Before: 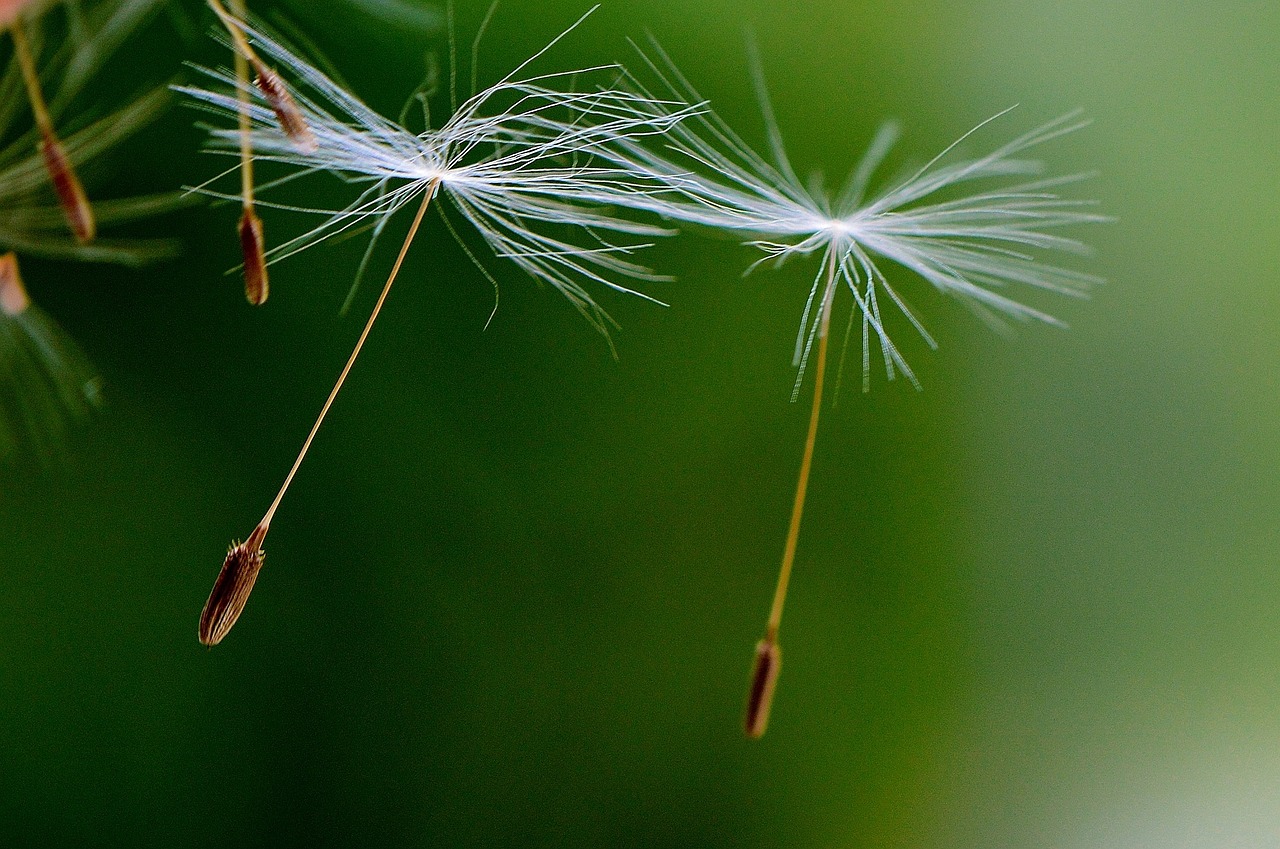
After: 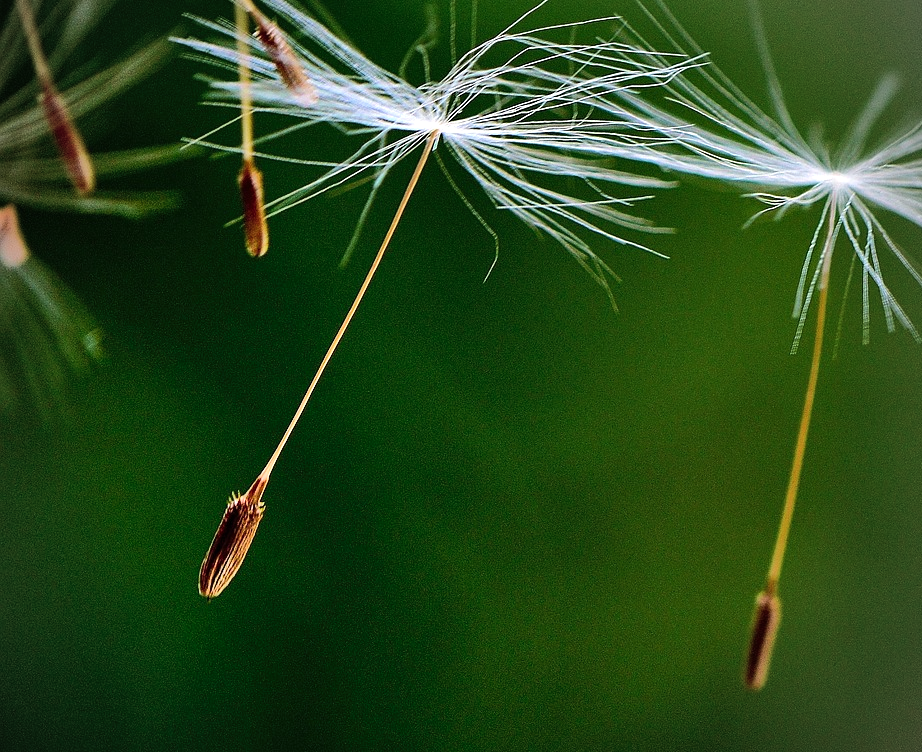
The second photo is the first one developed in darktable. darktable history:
crop: top 5.749%, right 27.893%, bottom 5.617%
vignetting: on, module defaults
shadows and highlights: low approximation 0.01, soften with gaussian
tone equalizer: -8 EV -0.456 EV, -7 EV -0.423 EV, -6 EV -0.295 EV, -5 EV -0.217 EV, -3 EV 0.253 EV, -2 EV 0.322 EV, -1 EV 0.373 EV, +0 EV 0.424 EV, edges refinement/feathering 500, mask exposure compensation -1.57 EV, preserve details no
